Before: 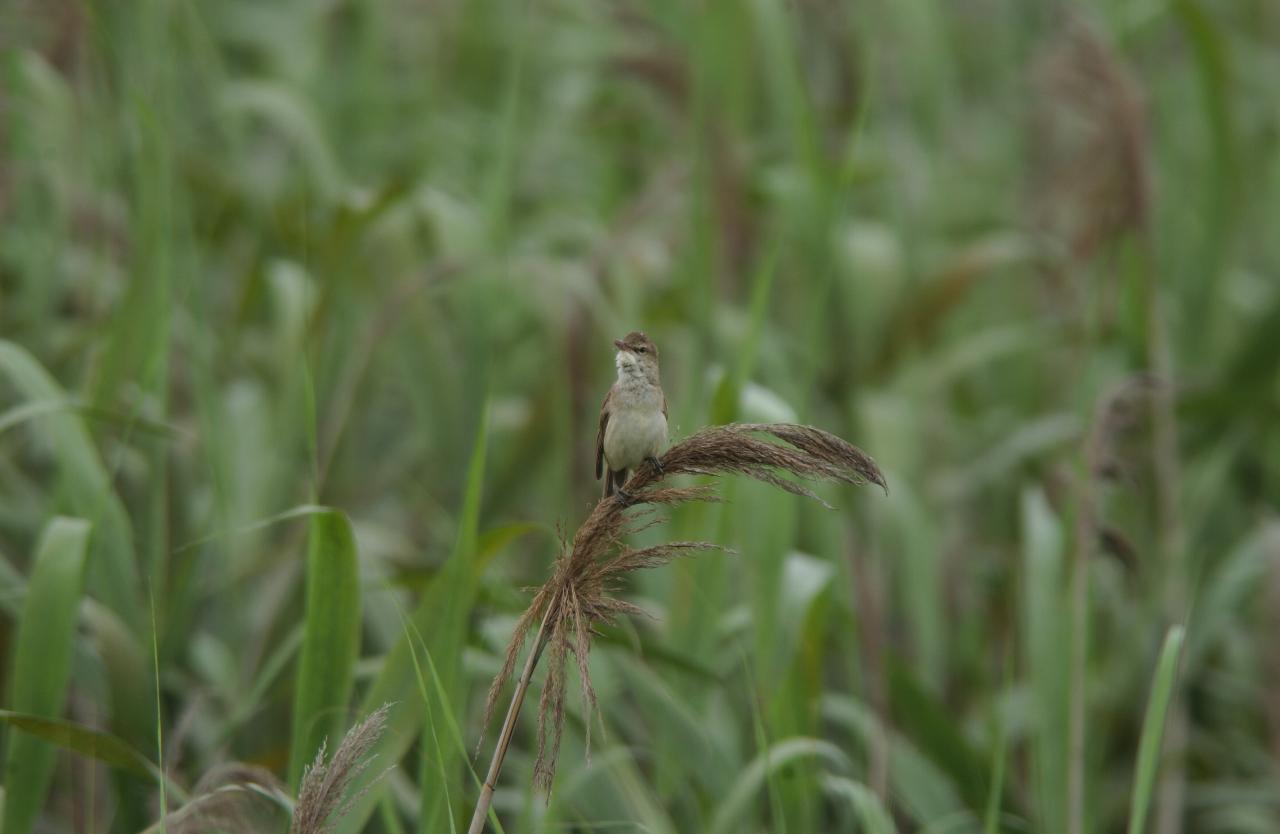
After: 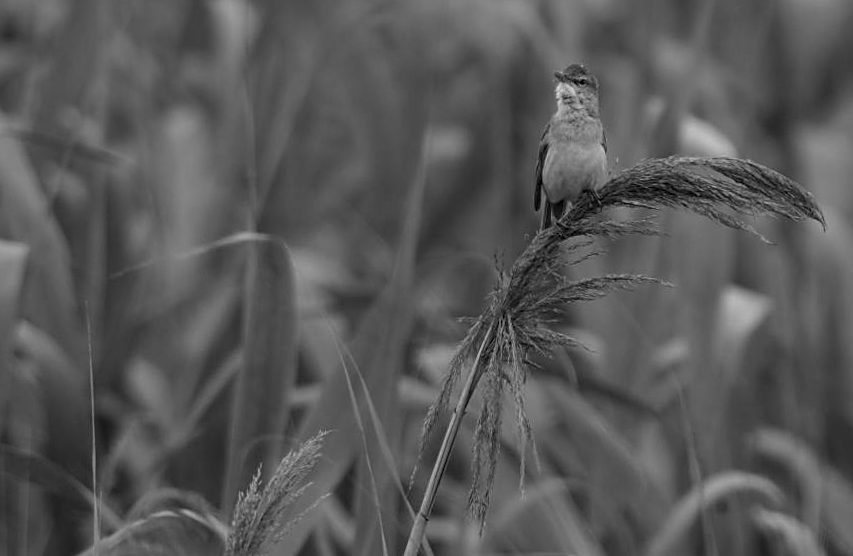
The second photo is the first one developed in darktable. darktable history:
vibrance: on, module defaults
crop and rotate: angle -0.82°, left 3.85%, top 31.828%, right 27.992%
local contrast: on, module defaults
sharpen: on, module defaults
color calibration: output gray [0.21, 0.42, 0.37, 0], gray › normalize channels true, illuminant same as pipeline (D50), adaptation XYZ, x 0.346, y 0.359, gamut compression 0
